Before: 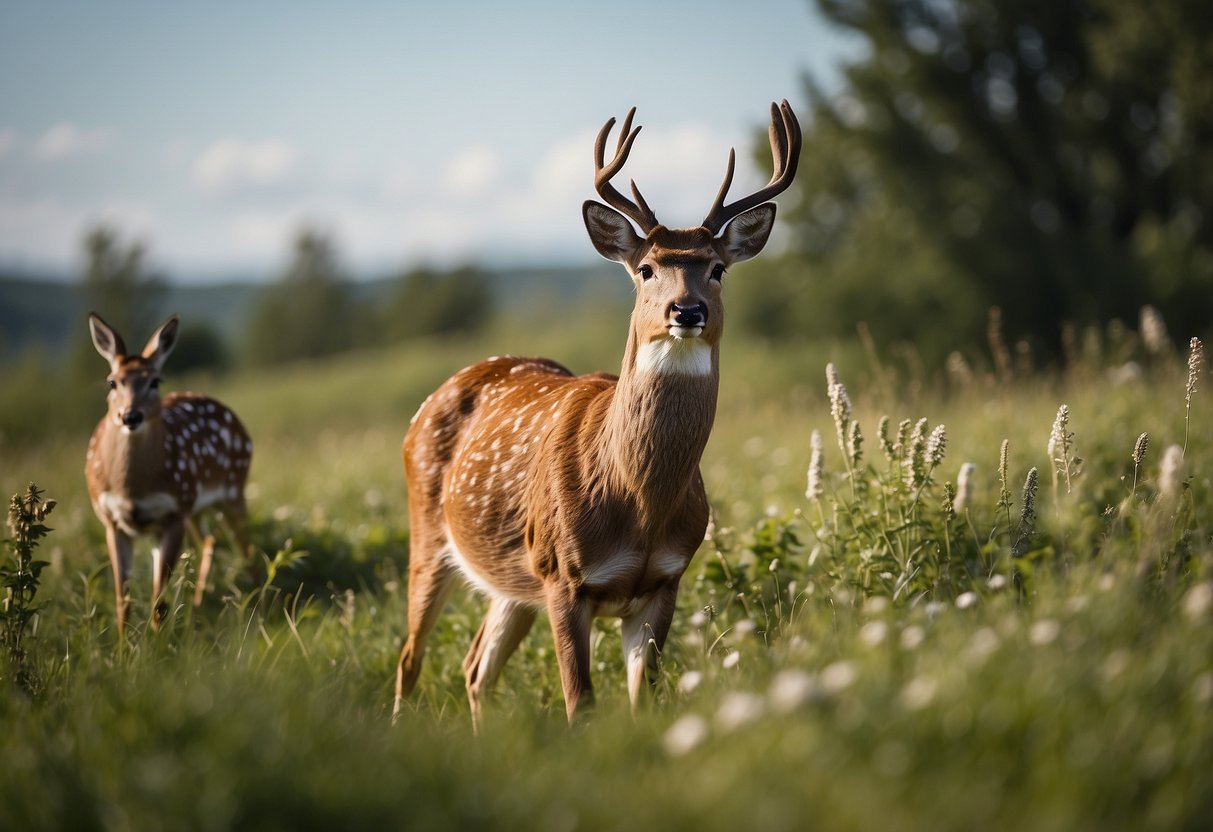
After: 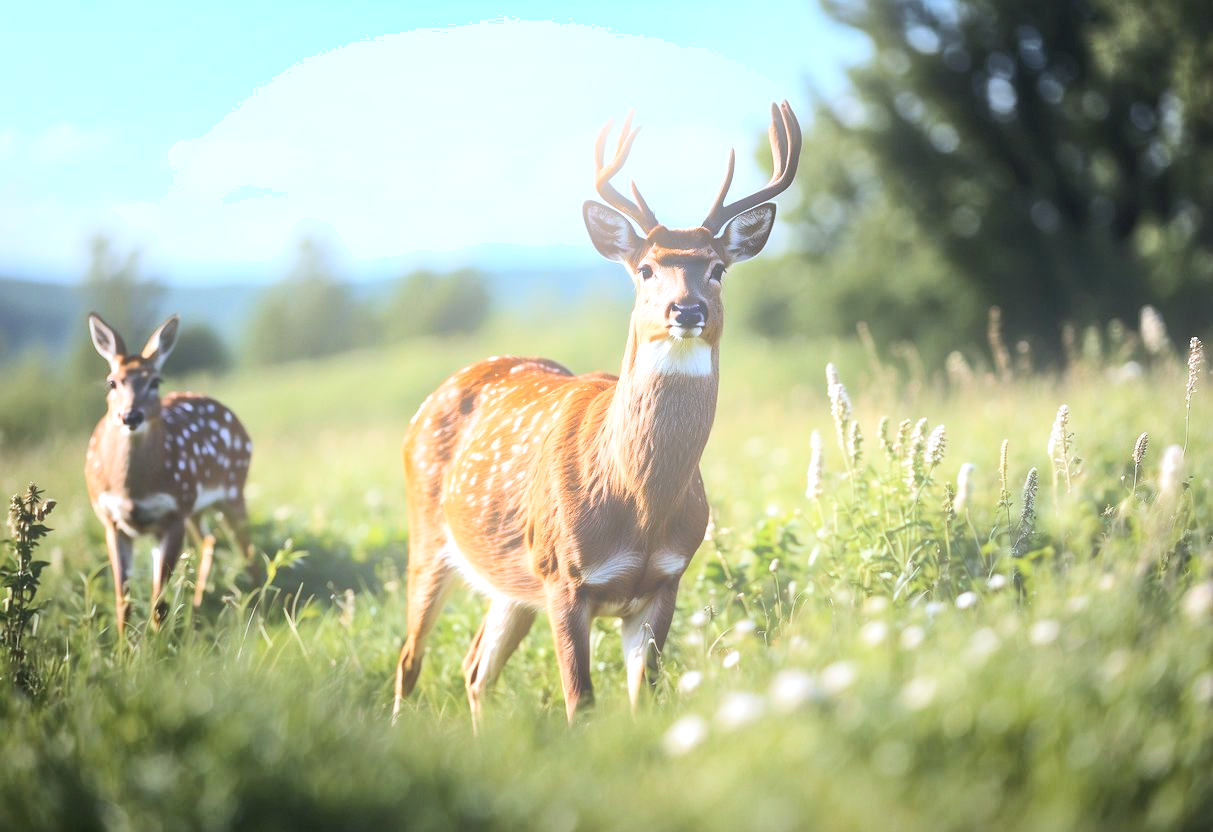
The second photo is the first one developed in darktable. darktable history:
rgb curve: curves: ch0 [(0, 0) (0.284, 0.292) (0.505, 0.644) (1, 1)], compensate middle gray true
bloom: threshold 82.5%, strength 16.25%
contrast brightness saturation: saturation -0.05
exposure: black level correction 0, exposure 0.9 EV, compensate exposure bias true, compensate highlight preservation false
color calibration: x 0.38, y 0.391, temperature 4086.74 K
shadows and highlights: soften with gaussian
